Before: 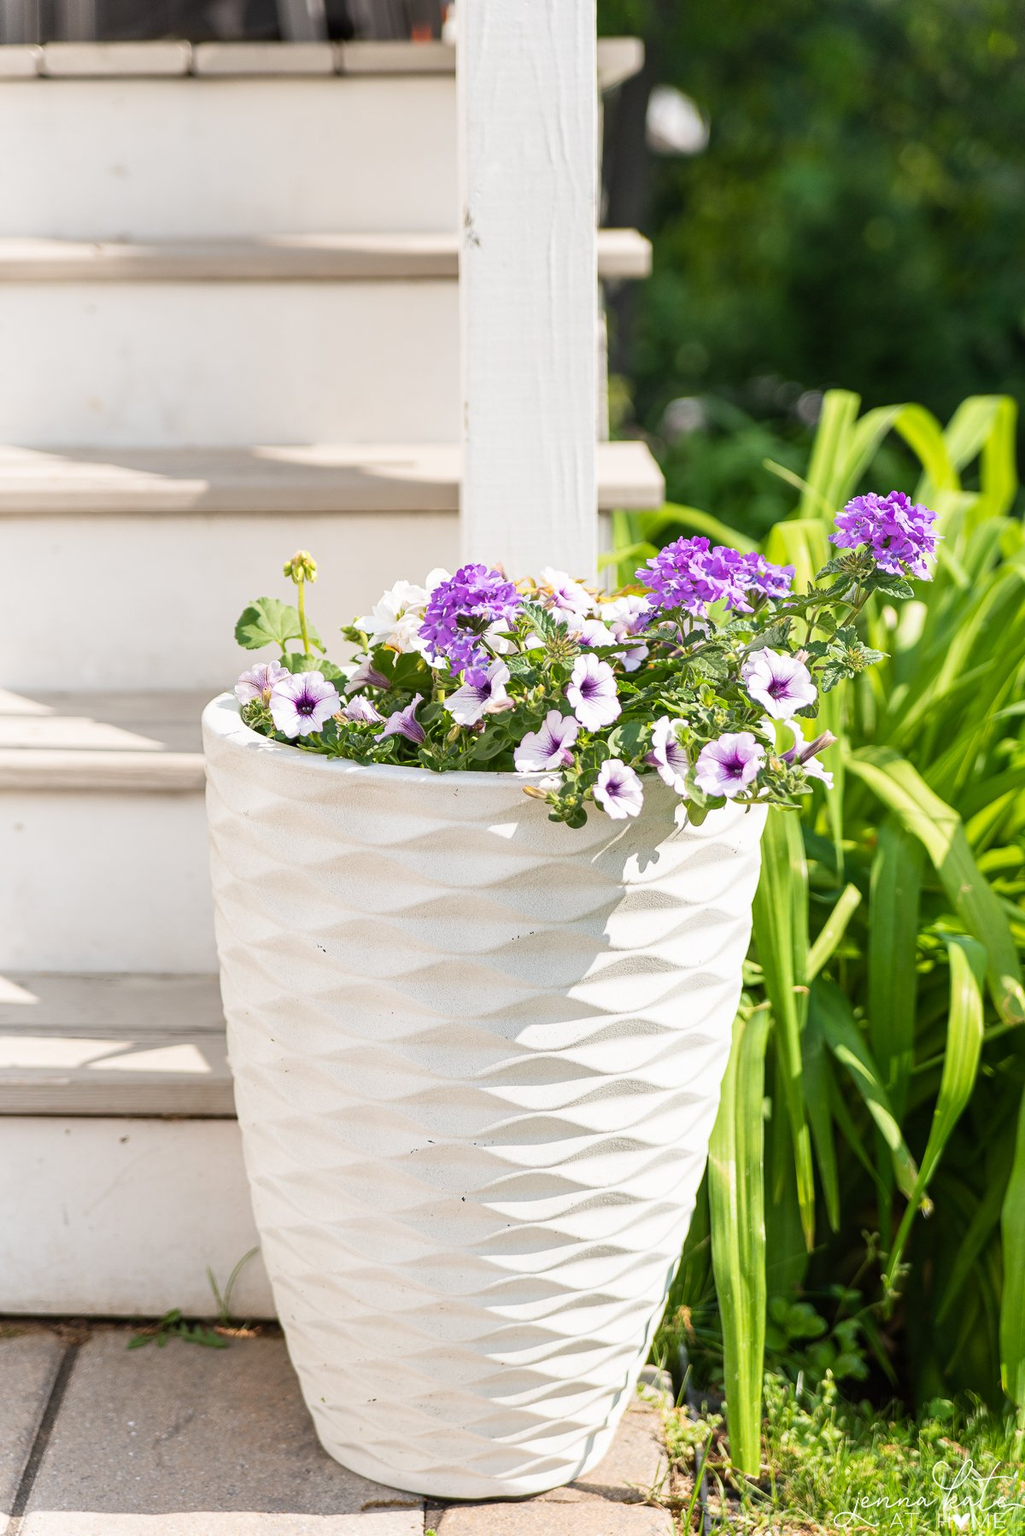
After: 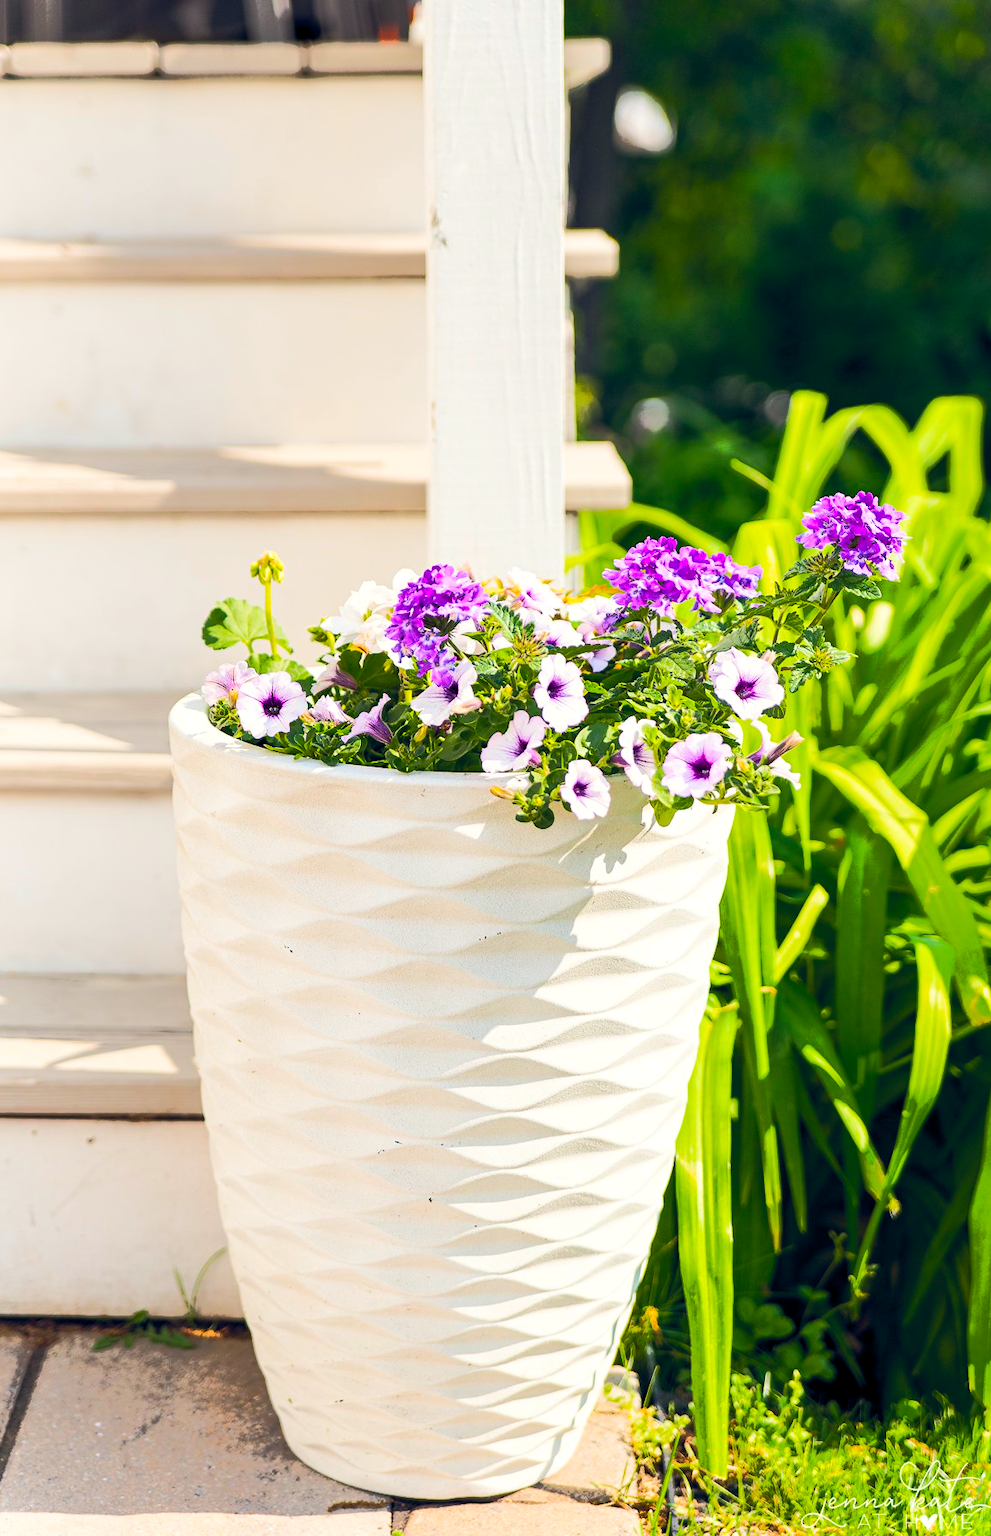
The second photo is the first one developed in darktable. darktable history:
exposure: black level correction 0.002, compensate highlight preservation false
color balance rgb: highlights gain › luminance 5.869%, highlights gain › chroma 1.219%, highlights gain › hue 88.64°, global offset › chroma 0.155%, global offset › hue 254.3°, linear chroma grading › global chroma 14.743%, perceptual saturation grading › global saturation 31.231%
crop and rotate: left 3.313%
tone curve: curves: ch0 [(0, 0) (0.003, 0.003) (0.011, 0.01) (0.025, 0.023) (0.044, 0.042) (0.069, 0.065) (0.1, 0.094) (0.136, 0.127) (0.177, 0.166) (0.224, 0.211) (0.277, 0.26) (0.335, 0.315) (0.399, 0.375) (0.468, 0.44) (0.543, 0.658) (0.623, 0.718) (0.709, 0.782) (0.801, 0.851) (0.898, 0.923) (1, 1)], color space Lab, linked channels, preserve colors none
